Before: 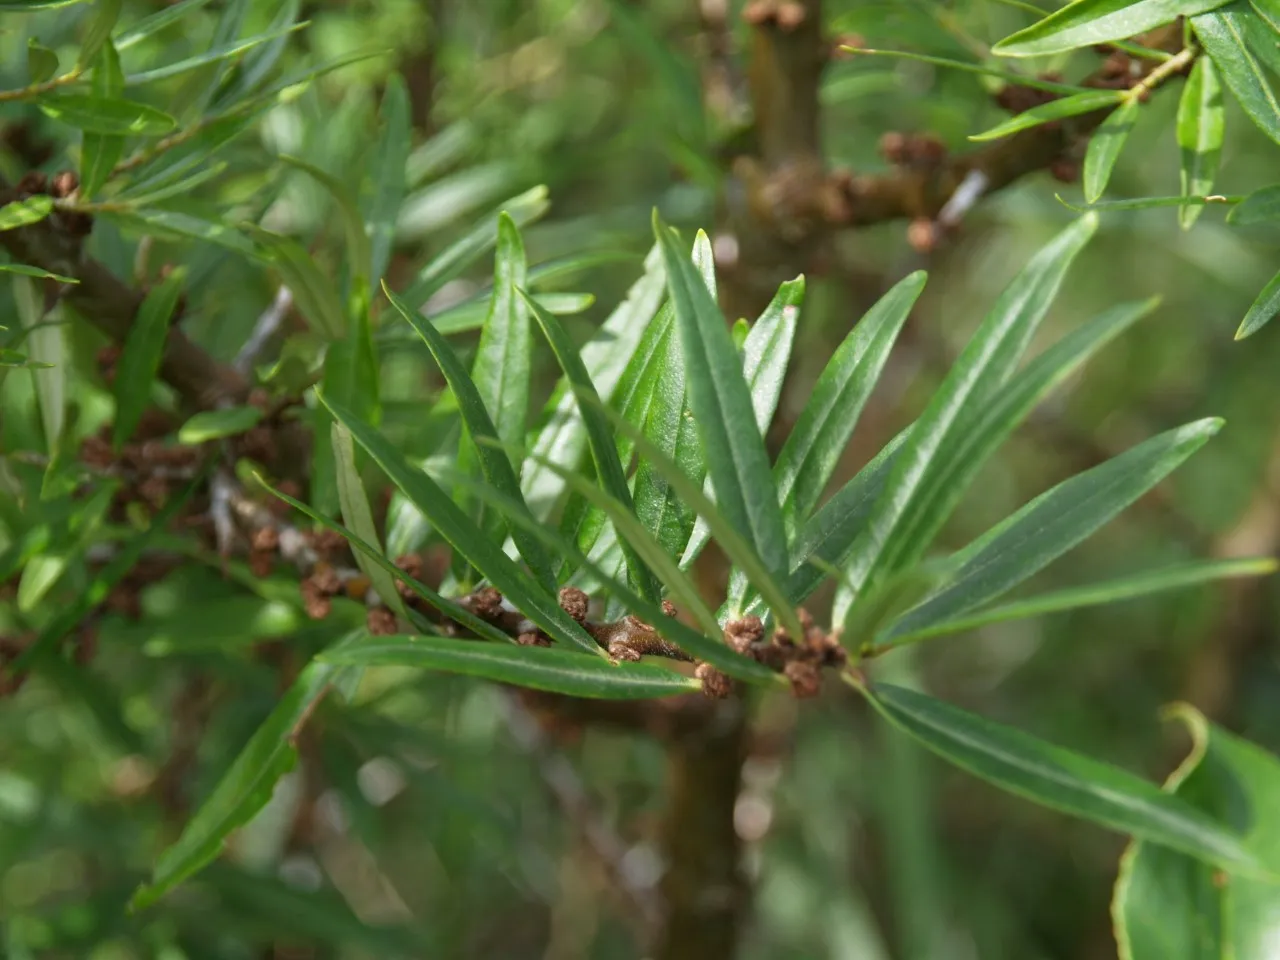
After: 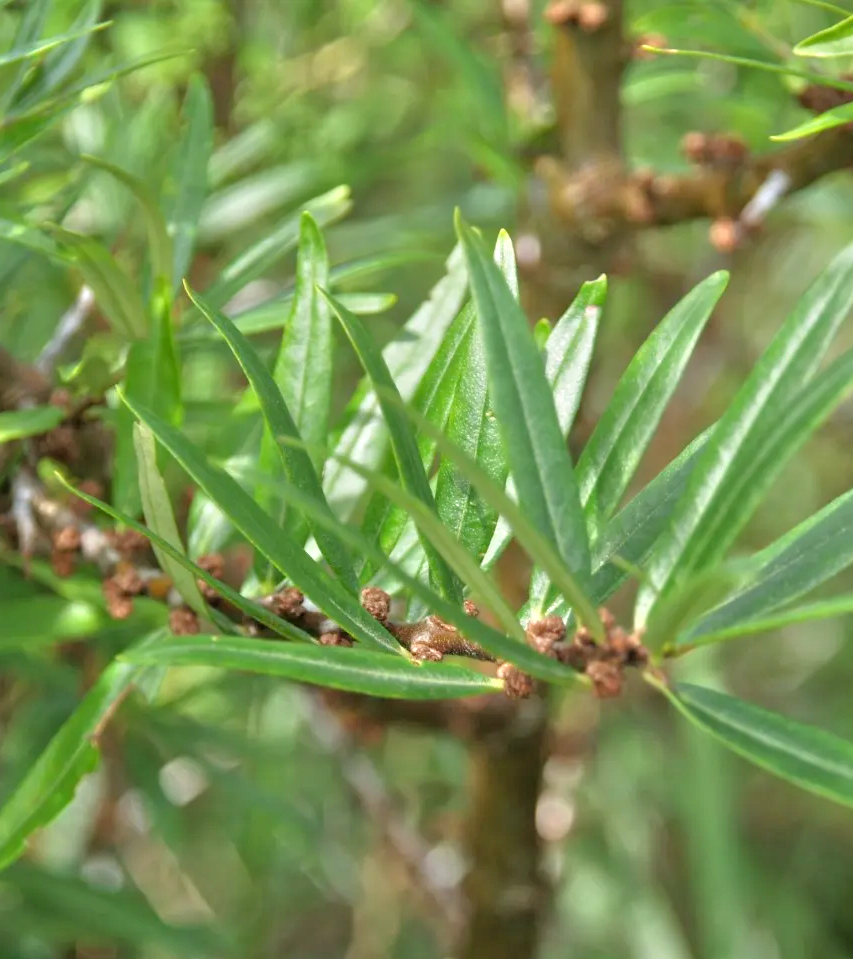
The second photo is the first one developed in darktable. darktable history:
crop and rotate: left 15.546%, right 17.787%
tone equalizer: -7 EV 0.15 EV, -6 EV 0.6 EV, -5 EV 1.15 EV, -4 EV 1.33 EV, -3 EV 1.15 EV, -2 EV 0.6 EV, -1 EV 0.15 EV, mask exposure compensation -0.5 EV
